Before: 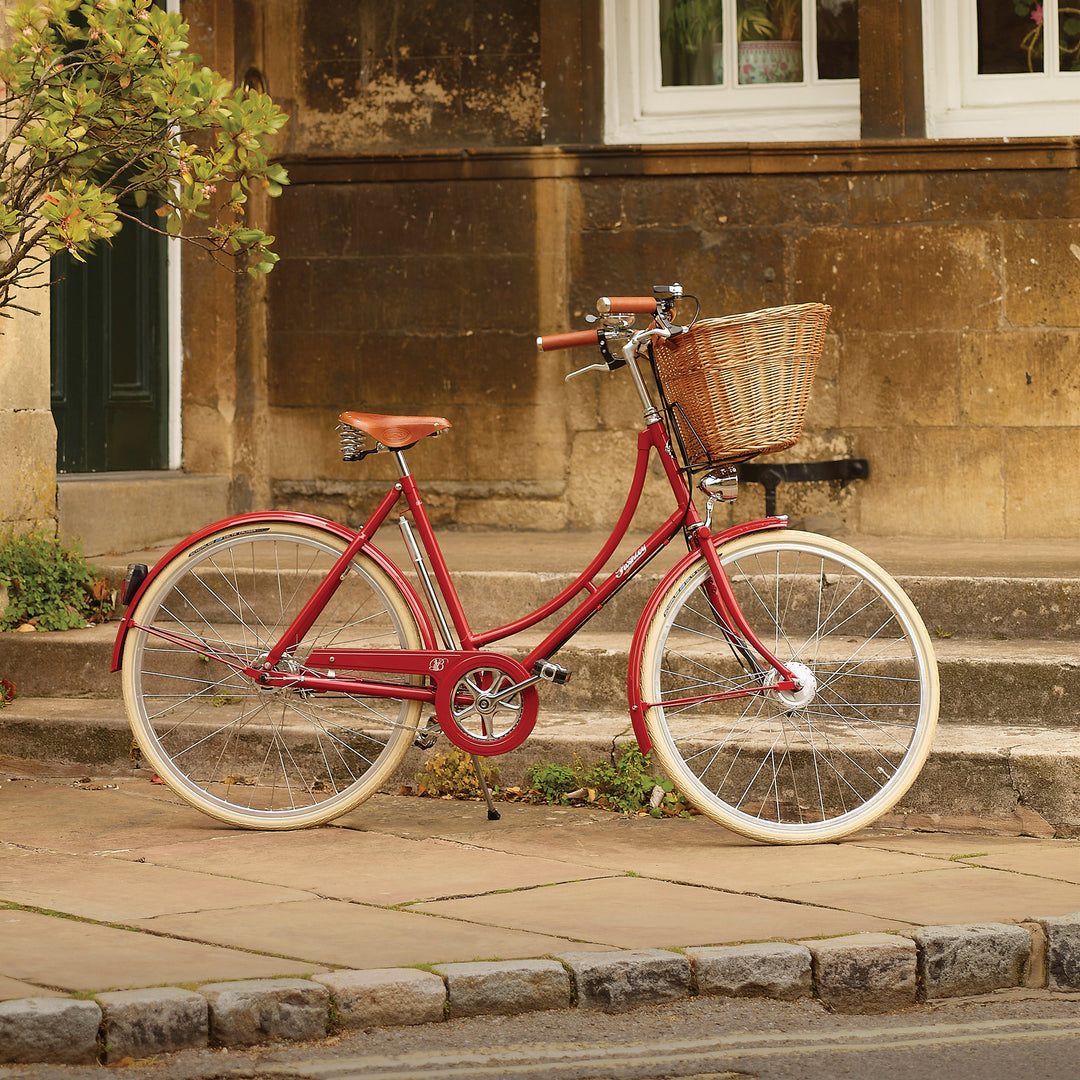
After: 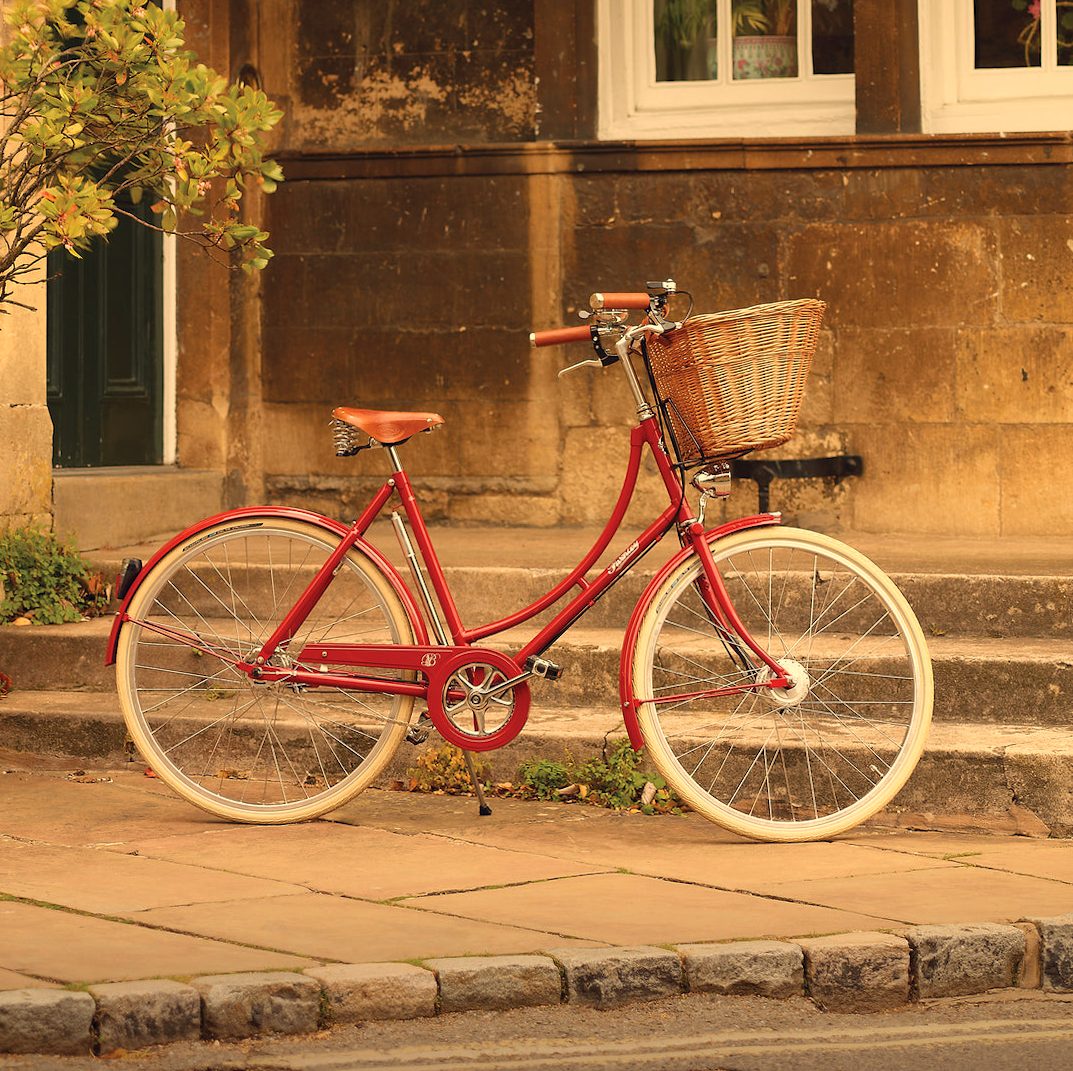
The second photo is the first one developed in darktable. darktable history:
white balance: red 1.138, green 0.996, blue 0.812
rotate and perspective: rotation 0.192°, lens shift (horizontal) -0.015, crop left 0.005, crop right 0.996, crop top 0.006, crop bottom 0.99
color correction: highlights a* 0.207, highlights b* 2.7, shadows a* -0.874, shadows b* -4.78
